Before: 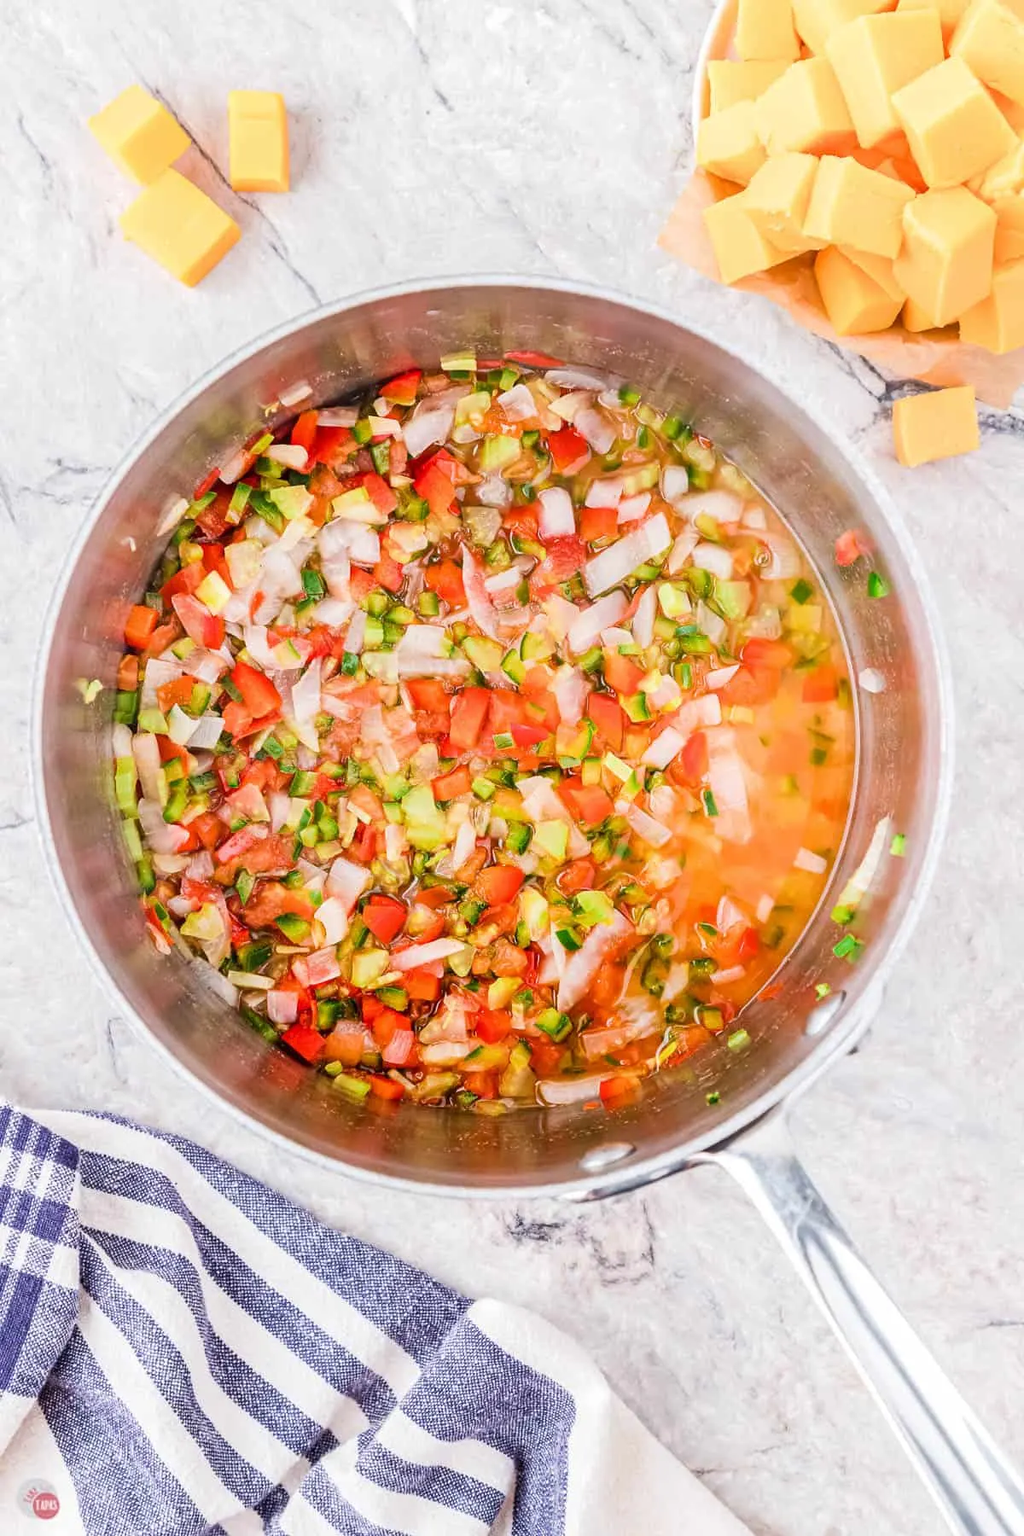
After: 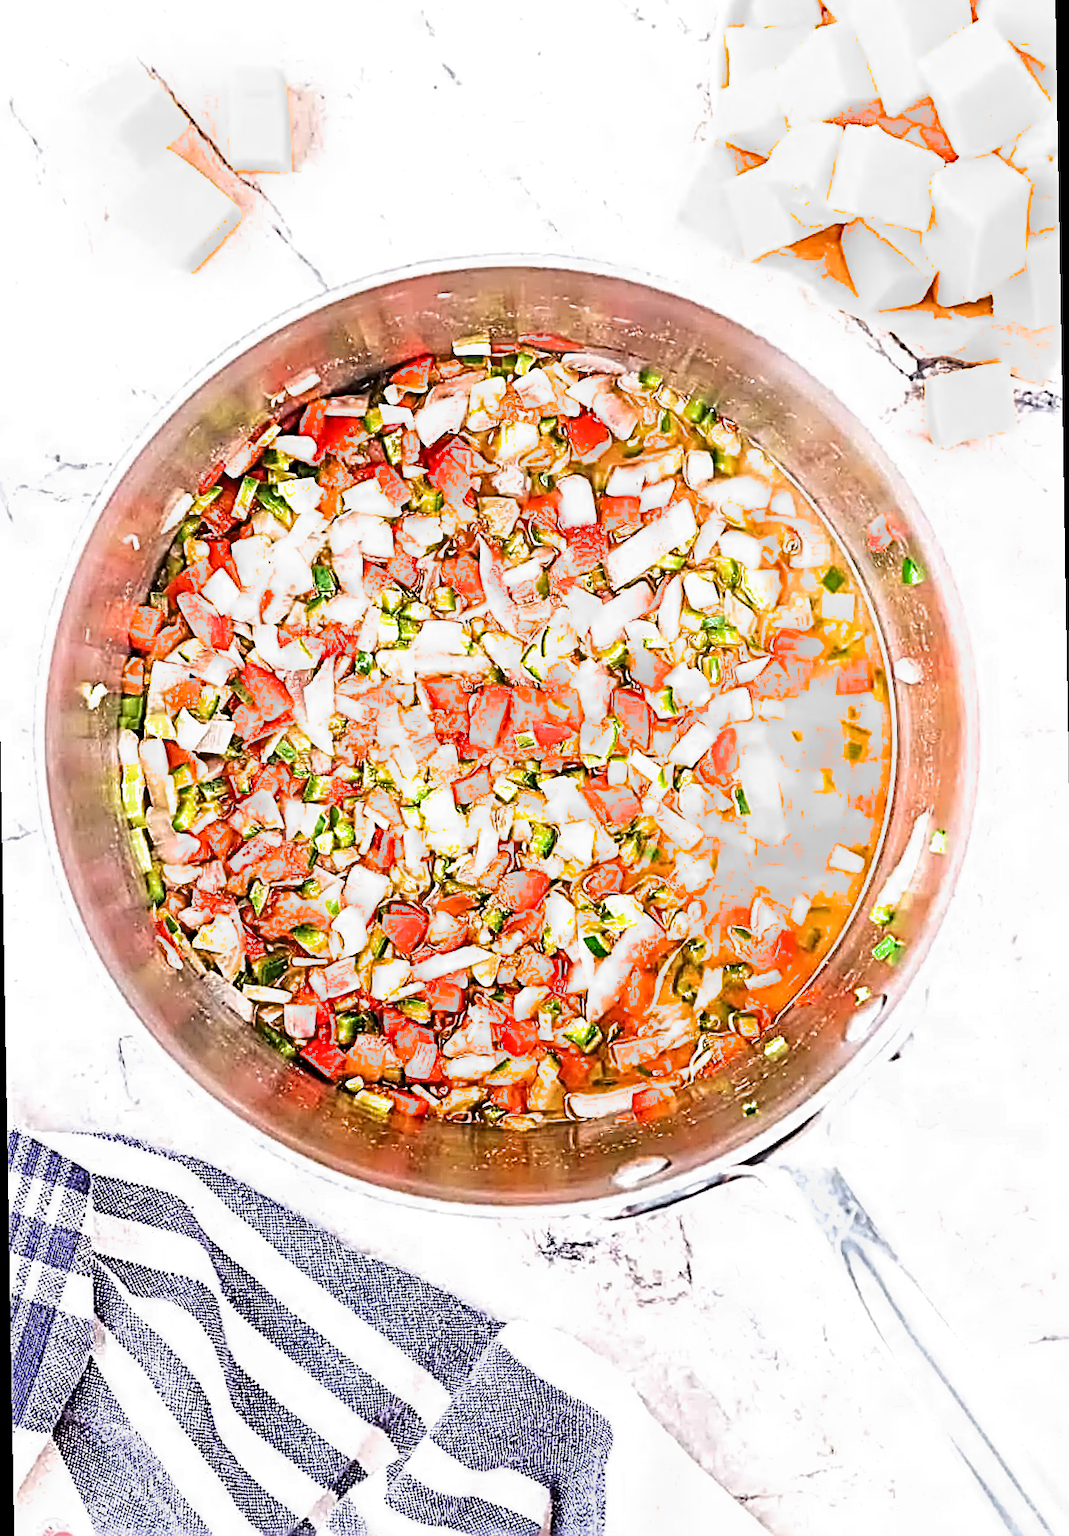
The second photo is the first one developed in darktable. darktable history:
filmic rgb: middle gray luminance 18.42%, black relative exposure -11.45 EV, white relative exposure 2.55 EV, threshold 6 EV, target black luminance 0%, hardness 8.41, latitude 99%, contrast 1.084, shadows ↔ highlights balance 0.505%, add noise in highlights 0, preserve chrominance max RGB, color science v3 (2019), use custom middle-gray values true, iterations of high-quality reconstruction 0, contrast in highlights soft, enable highlight reconstruction true
exposure: exposure 0.6 EV, compensate highlight preservation false
sharpen: radius 3.158, amount 1.731
rotate and perspective: rotation -1°, crop left 0.011, crop right 0.989, crop top 0.025, crop bottom 0.975
